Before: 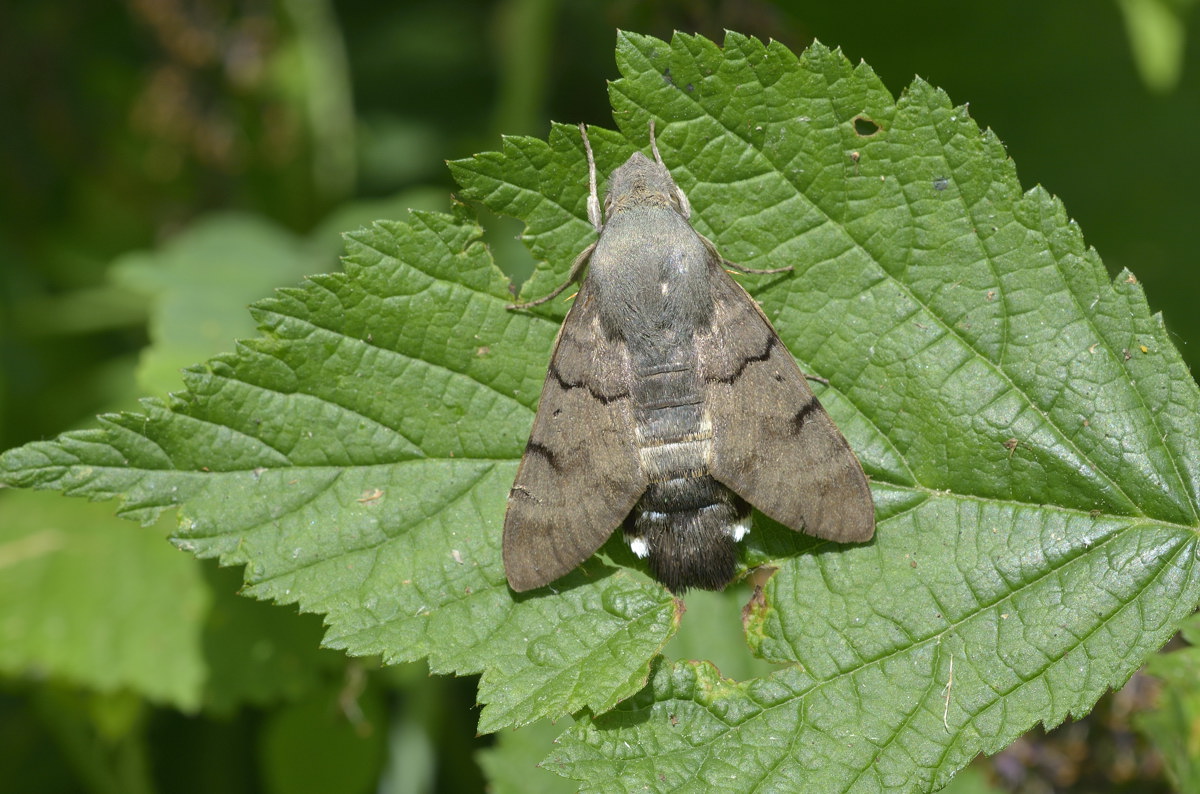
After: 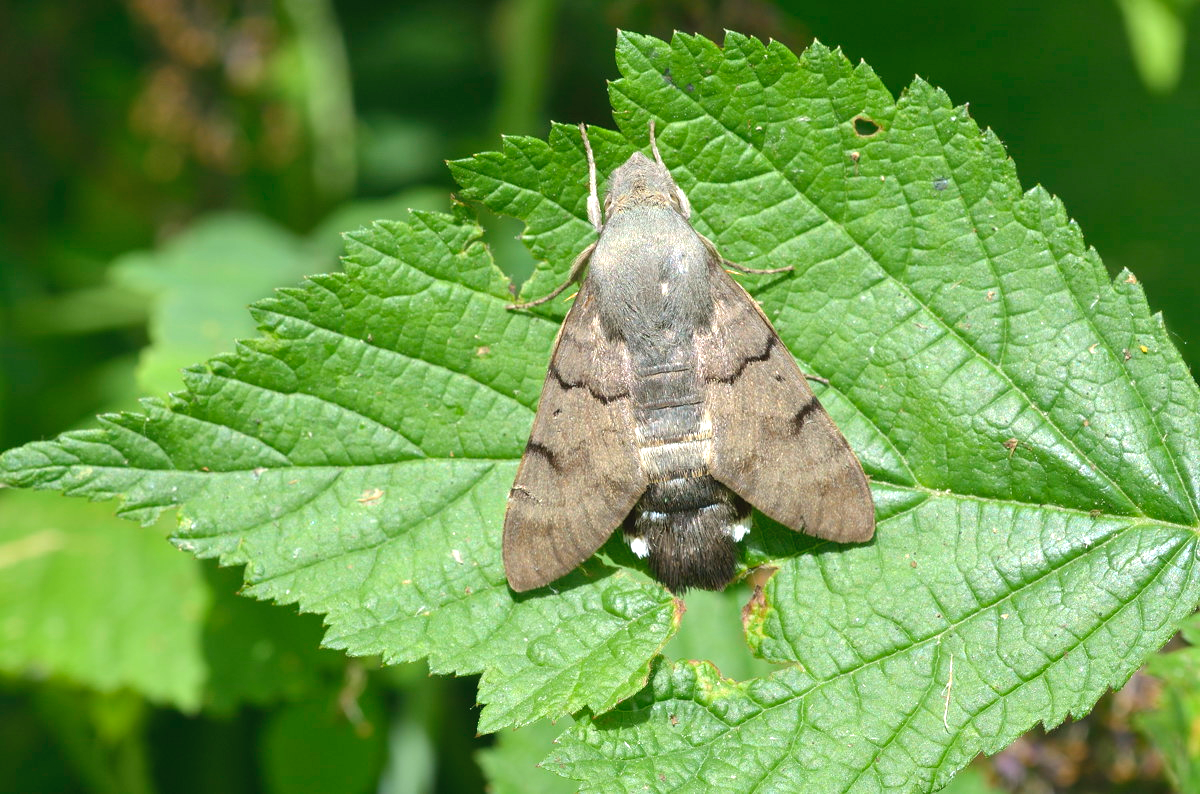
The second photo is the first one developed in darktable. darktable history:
exposure: black level correction -0.002, exposure 0.711 EV, compensate highlight preservation false
